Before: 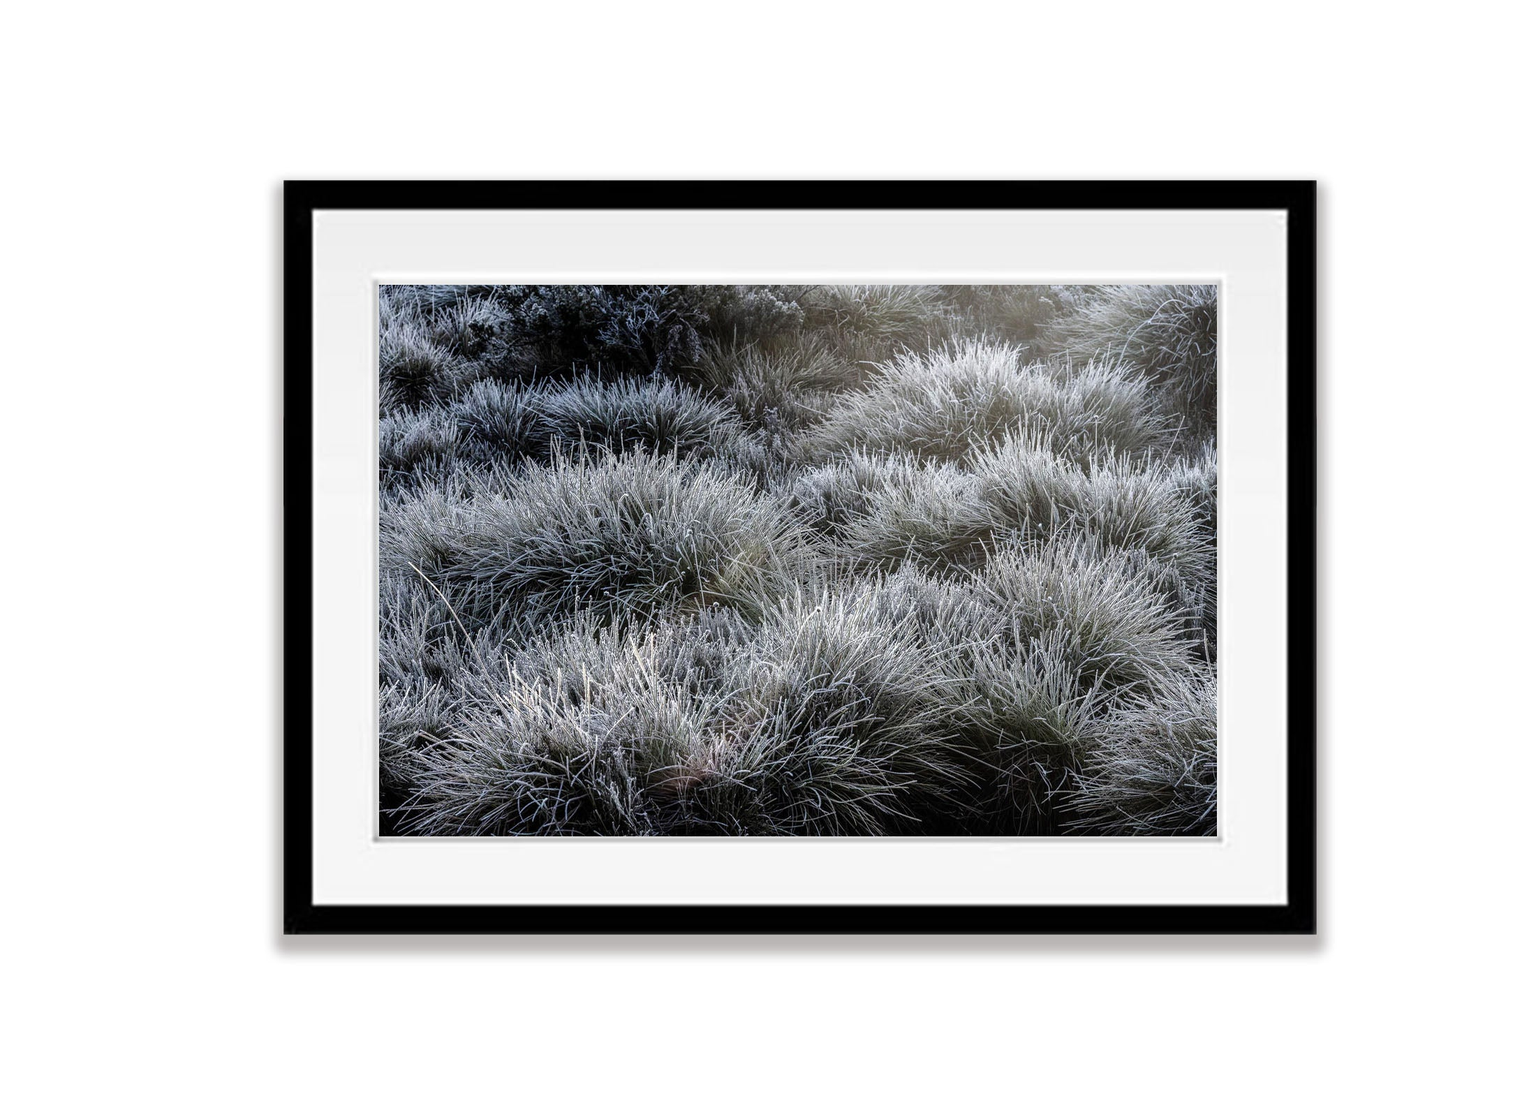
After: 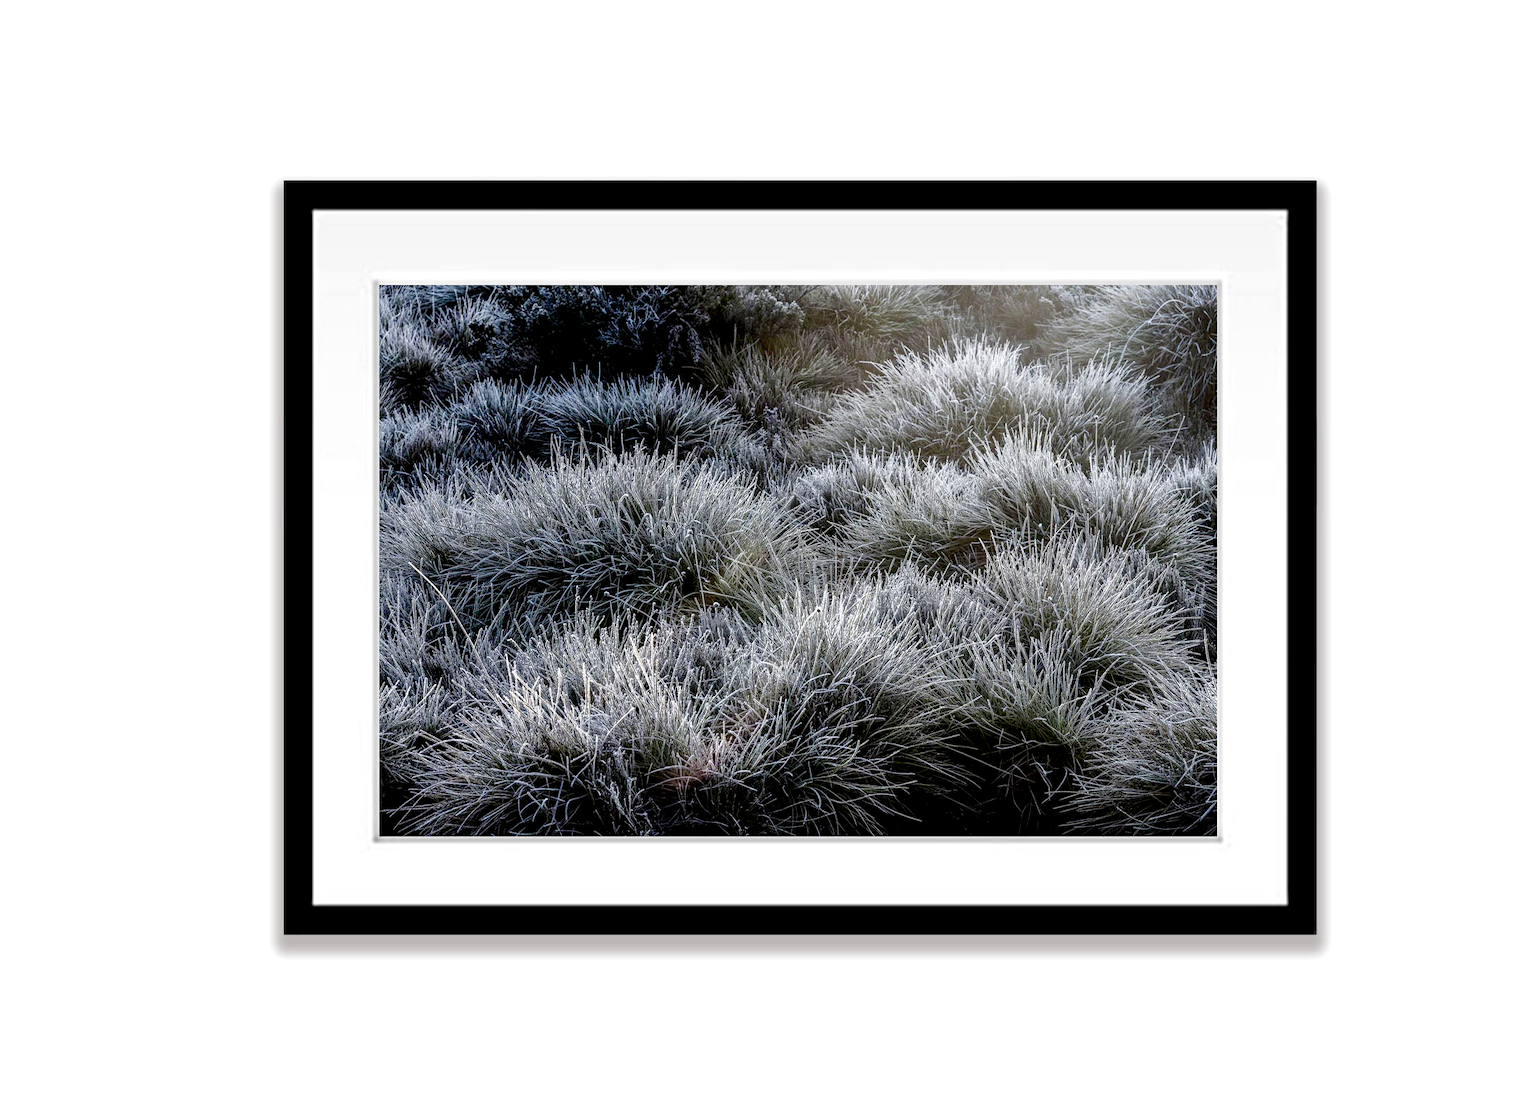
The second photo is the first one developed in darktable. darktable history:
color balance rgb: global offset › luminance -1.421%, perceptual saturation grading › global saturation 20%, perceptual saturation grading › highlights -49.145%, perceptual saturation grading › shadows 25.371%, global vibrance 26.697%, contrast 5.94%
